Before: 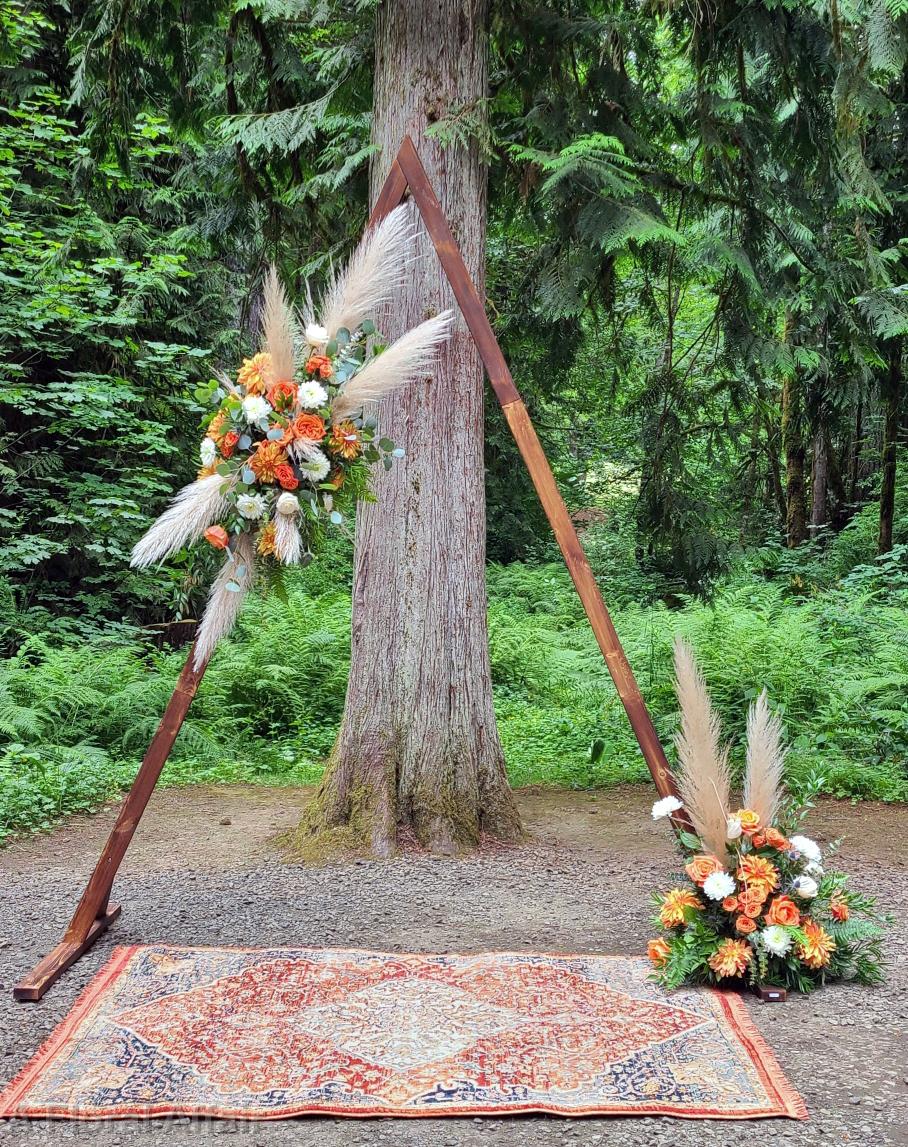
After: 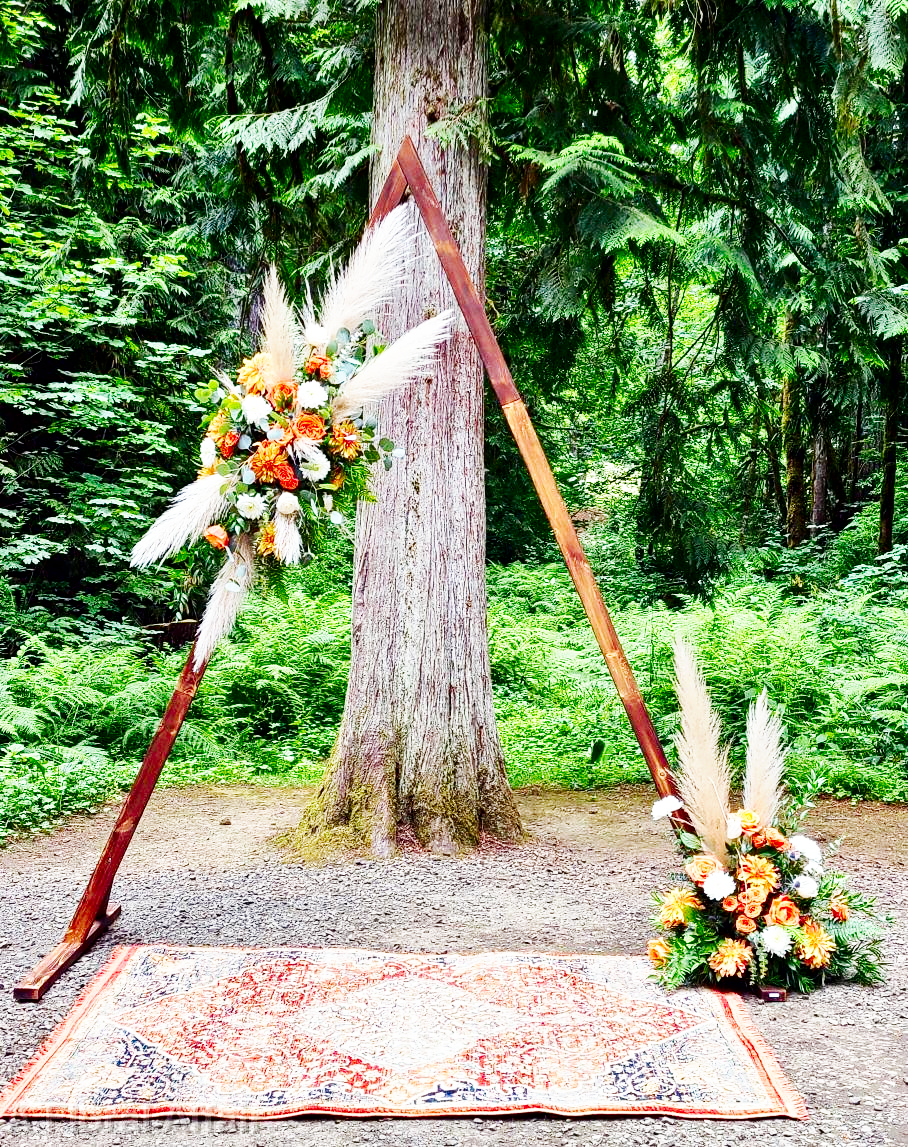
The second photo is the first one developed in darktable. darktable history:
contrast brightness saturation: brightness -0.25, saturation 0.2
base curve: curves: ch0 [(0, 0) (0.007, 0.004) (0.027, 0.03) (0.046, 0.07) (0.207, 0.54) (0.442, 0.872) (0.673, 0.972) (1, 1)], preserve colors none
